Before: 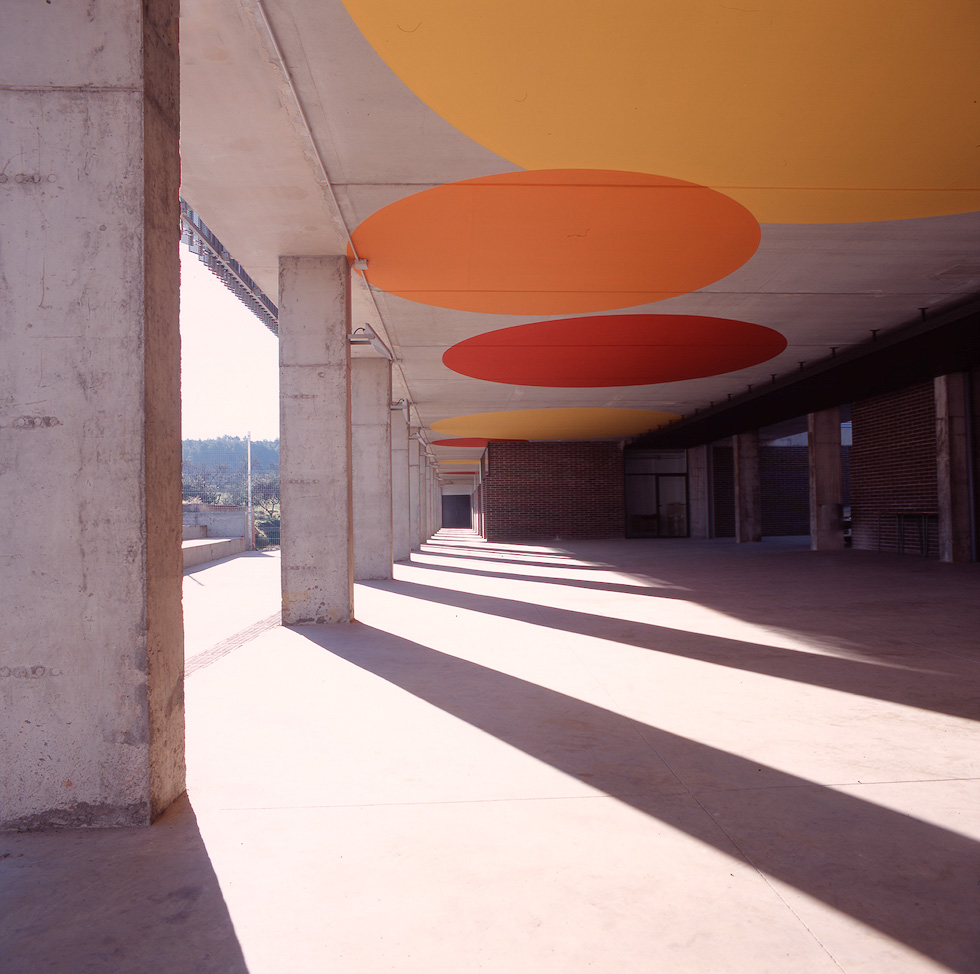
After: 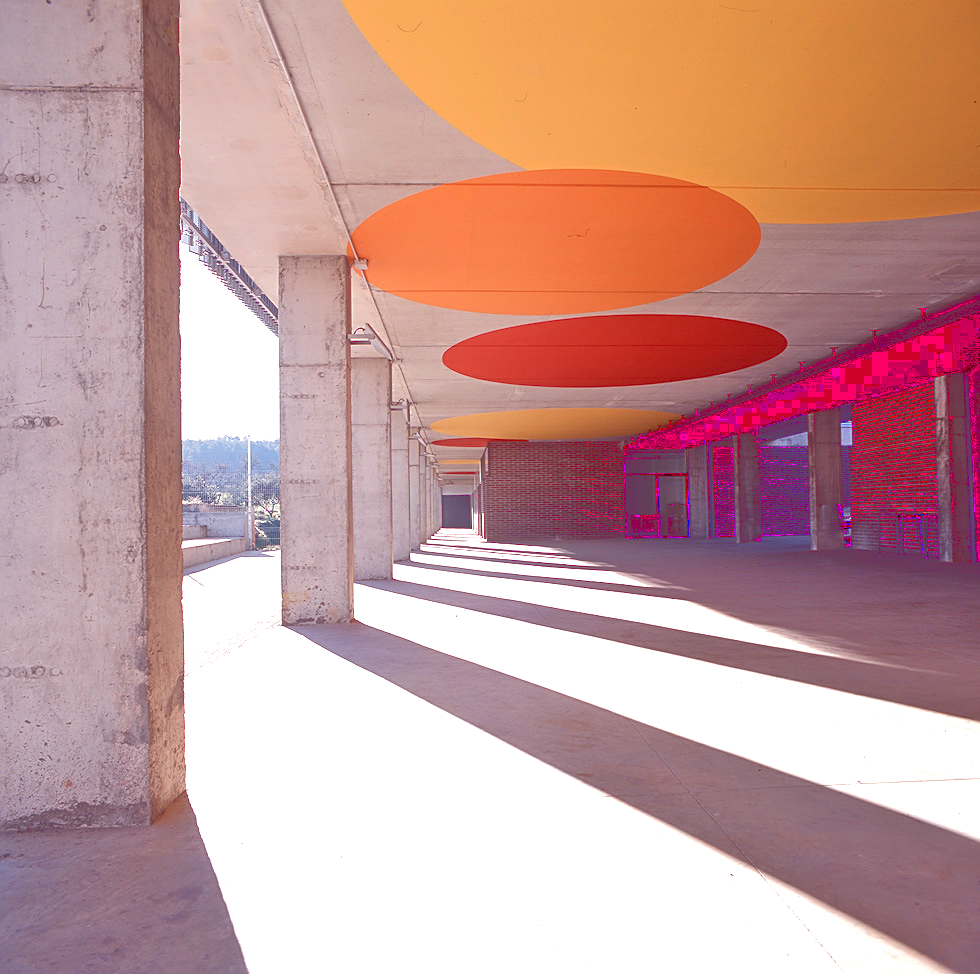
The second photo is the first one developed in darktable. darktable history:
exposure: black level correction 0.001, exposure 0.675 EV, compensate exposure bias true, compensate highlight preservation false
tone curve: curves: ch0 [(0, 0) (0.003, 0.284) (0.011, 0.284) (0.025, 0.288) (0.044, 0.29) (0.069, 0.292) (0.1, 0.296) (0.136, 0.298) (0.177, 0.305) (0.224, 0.312) (0.277, 0.327) (0.335, 0.362) (0.399, 0.407) (0.468, 0.464) (0.543, 0.537) (0.623, 0.62) (0.709, 0.71) (0.801, 0.79) (0.898, 0.862) (1, 1)], color space Lab, linked channels, preserve colors none
tone equalizer: -7 EV 0.148 EV, -6 EV 0.579 EV, -5 EV 1.13 EV, -4 EV 1.32 EV, -3 EV 1.17 EV, -2 EV 0.6 EV, -1 EV 0.153 EV
sharpen: on, module defaults
